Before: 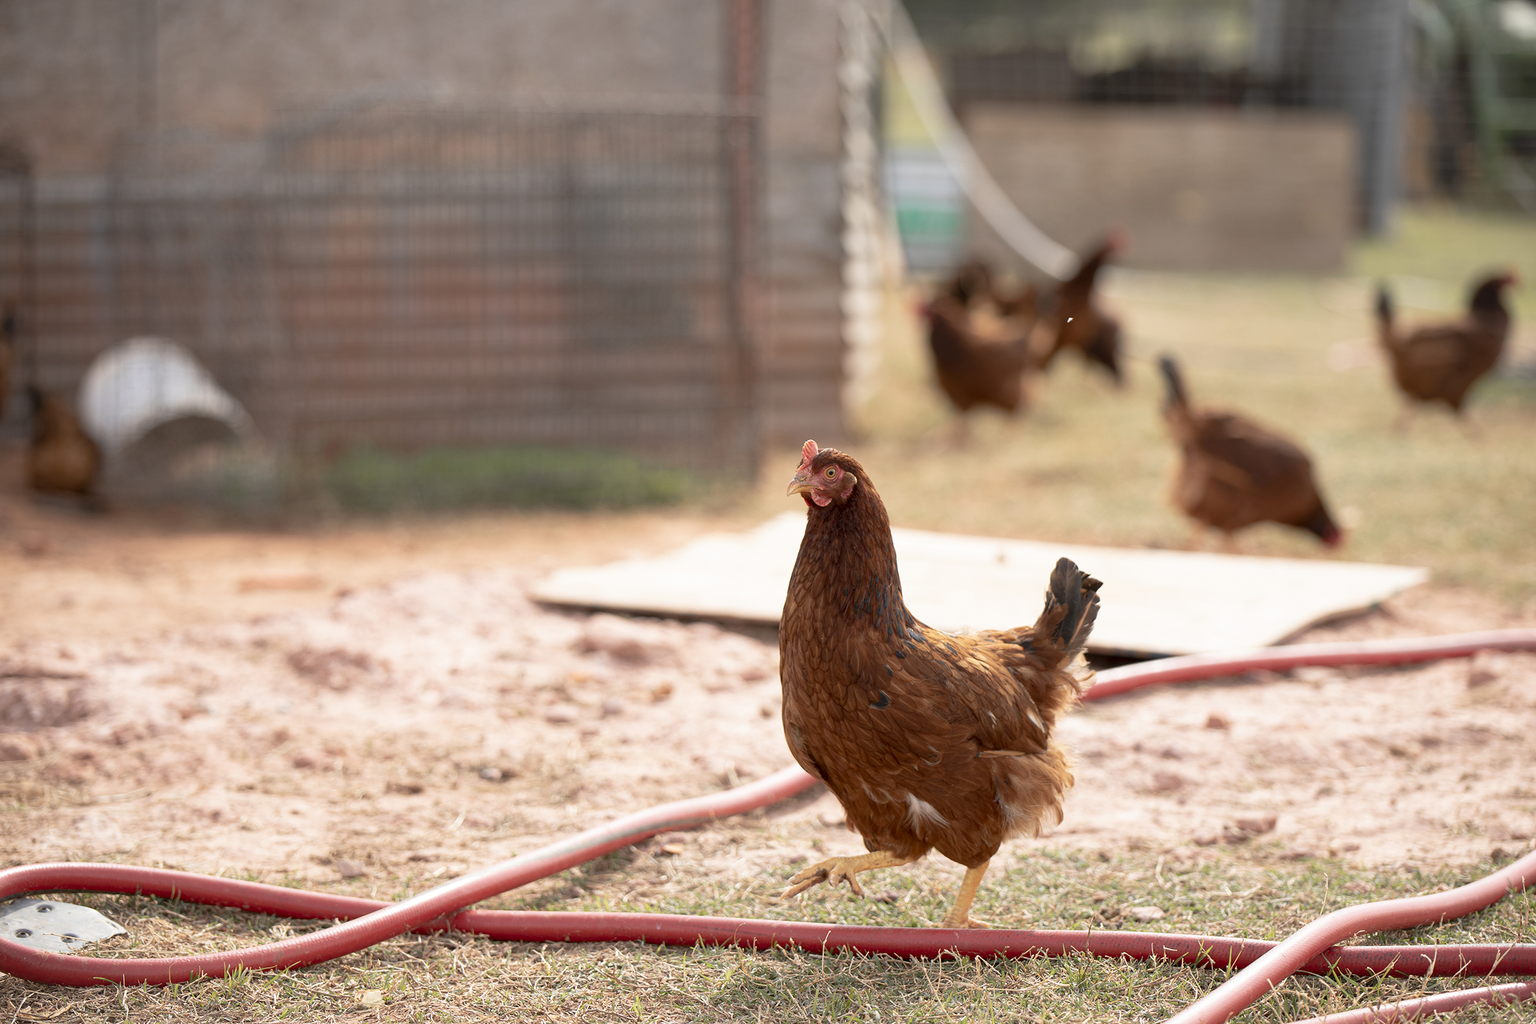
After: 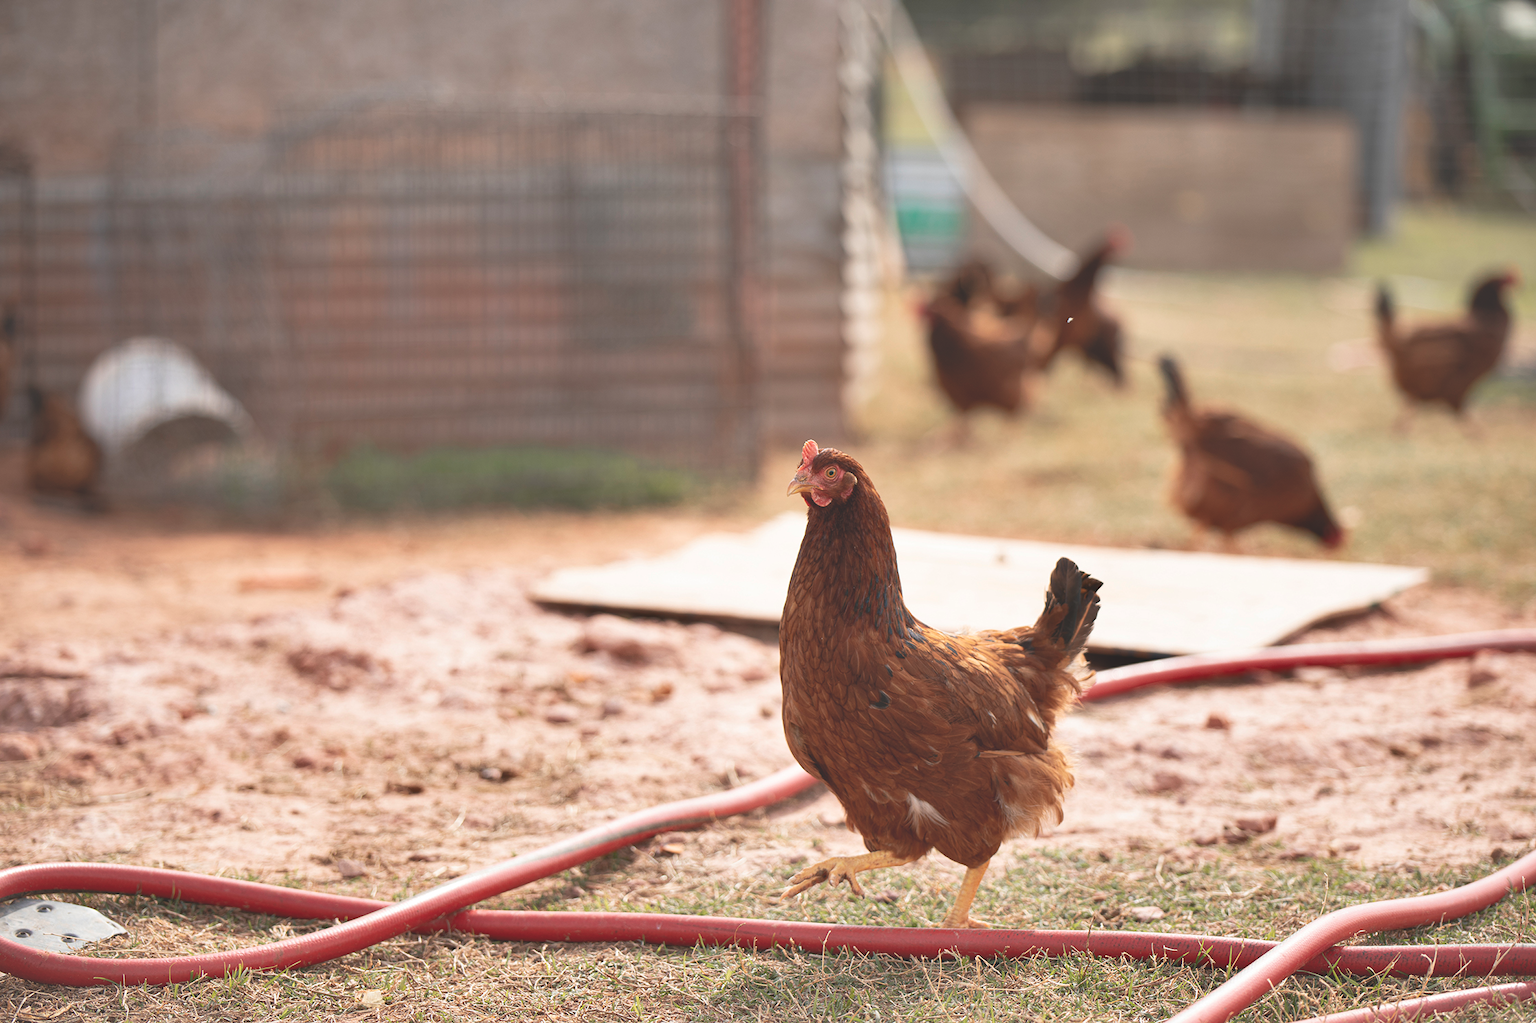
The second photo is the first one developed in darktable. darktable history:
exposure: black level correction -0.028, compensate highlight preservation false
shadows and highlights: white point adjustment 0.05, highlights color adjustment 55.9%, soften with gaussian
